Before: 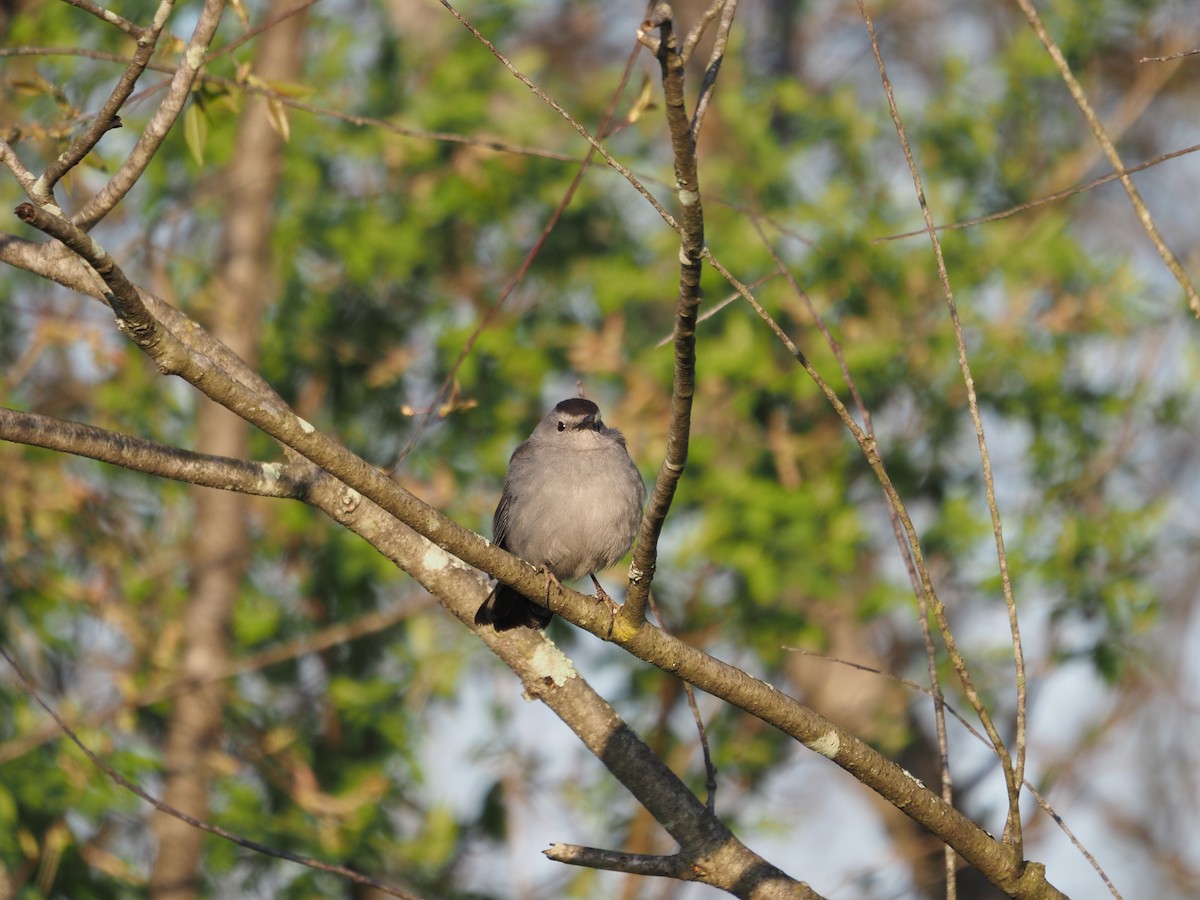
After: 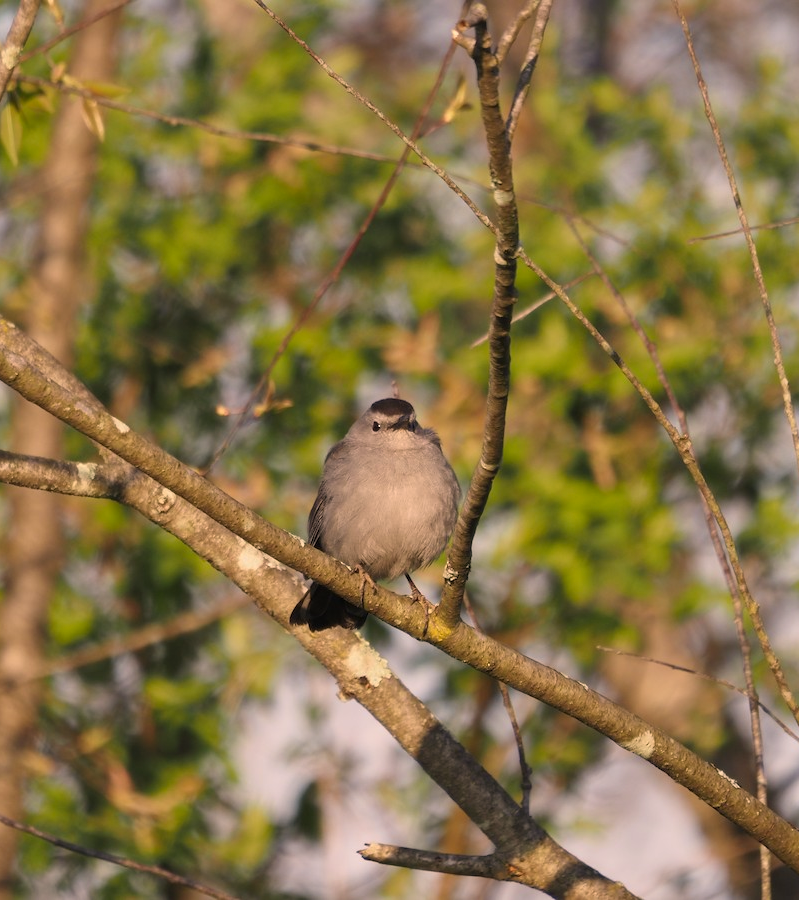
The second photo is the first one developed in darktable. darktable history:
crop: left 15.419%, right 17.914%
color correction: highlights a* 11.96, highlights b* 11.58
